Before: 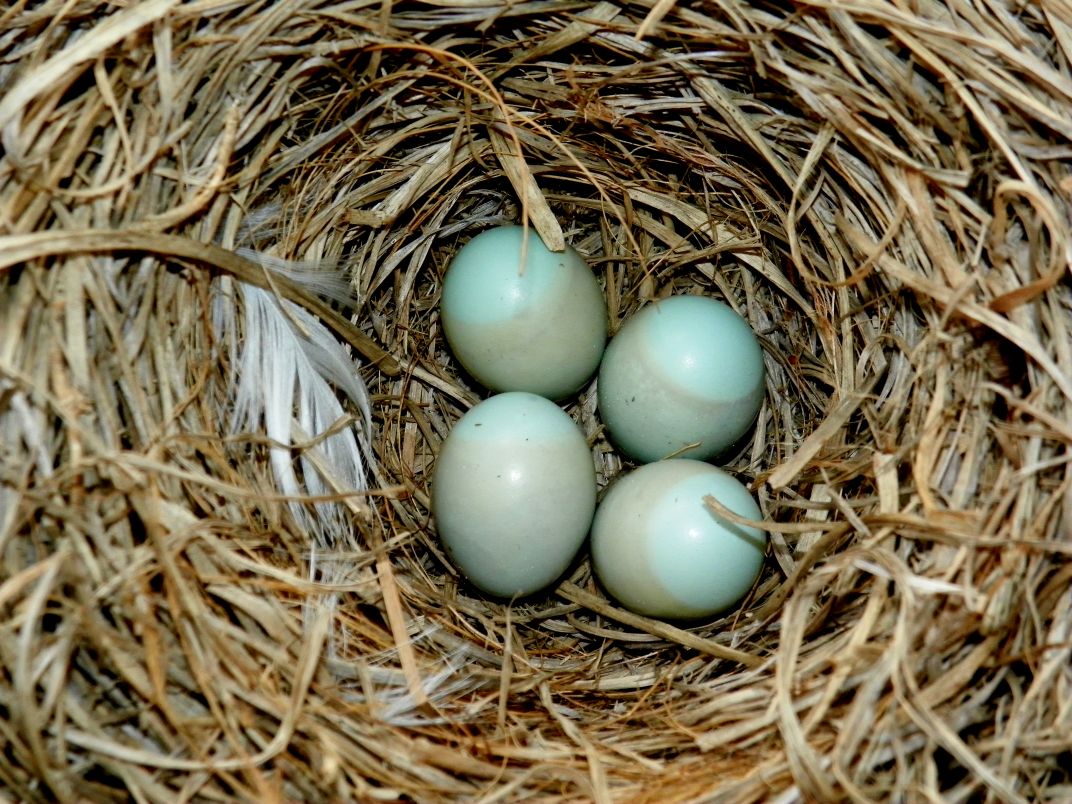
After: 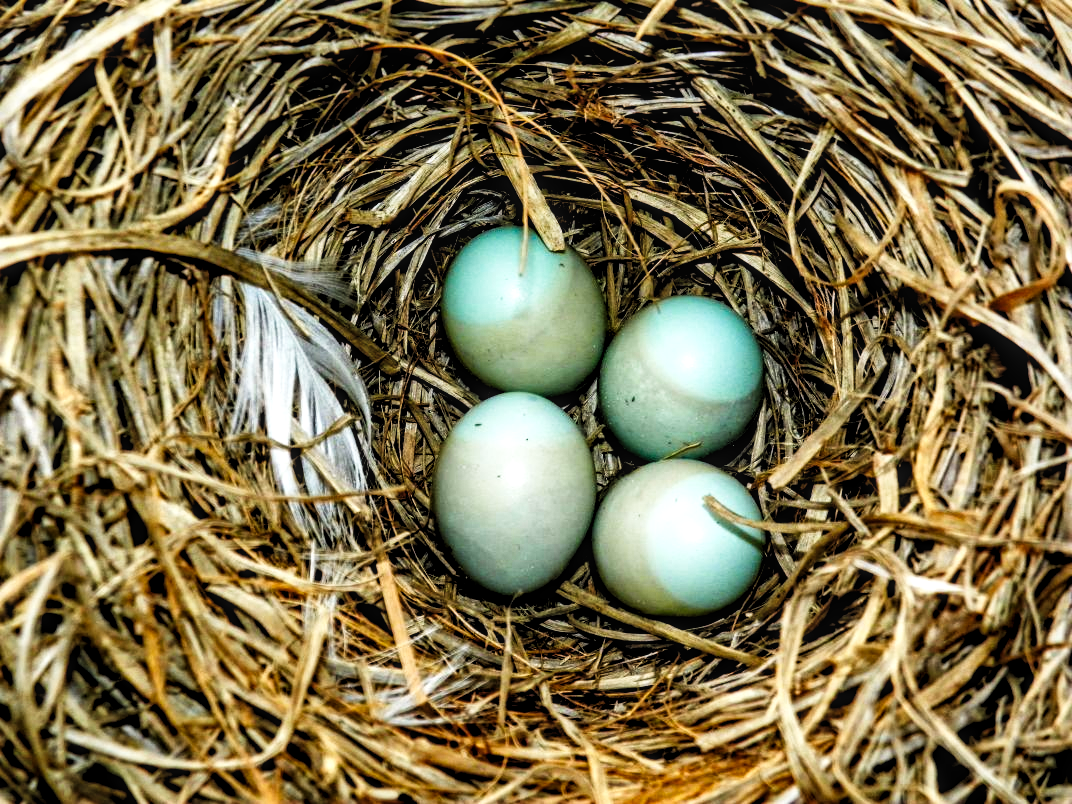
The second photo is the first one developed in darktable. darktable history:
local contrast: on, module defaults
haze removal: compatibility mode true, adaptive false
levels: levels [0.062, 0.494, 0.925]
tone curve: curves: ch0 [(0, 0) (0.195, 0.109) (0.751, 0.848) (1, 1)], preserve colors none
